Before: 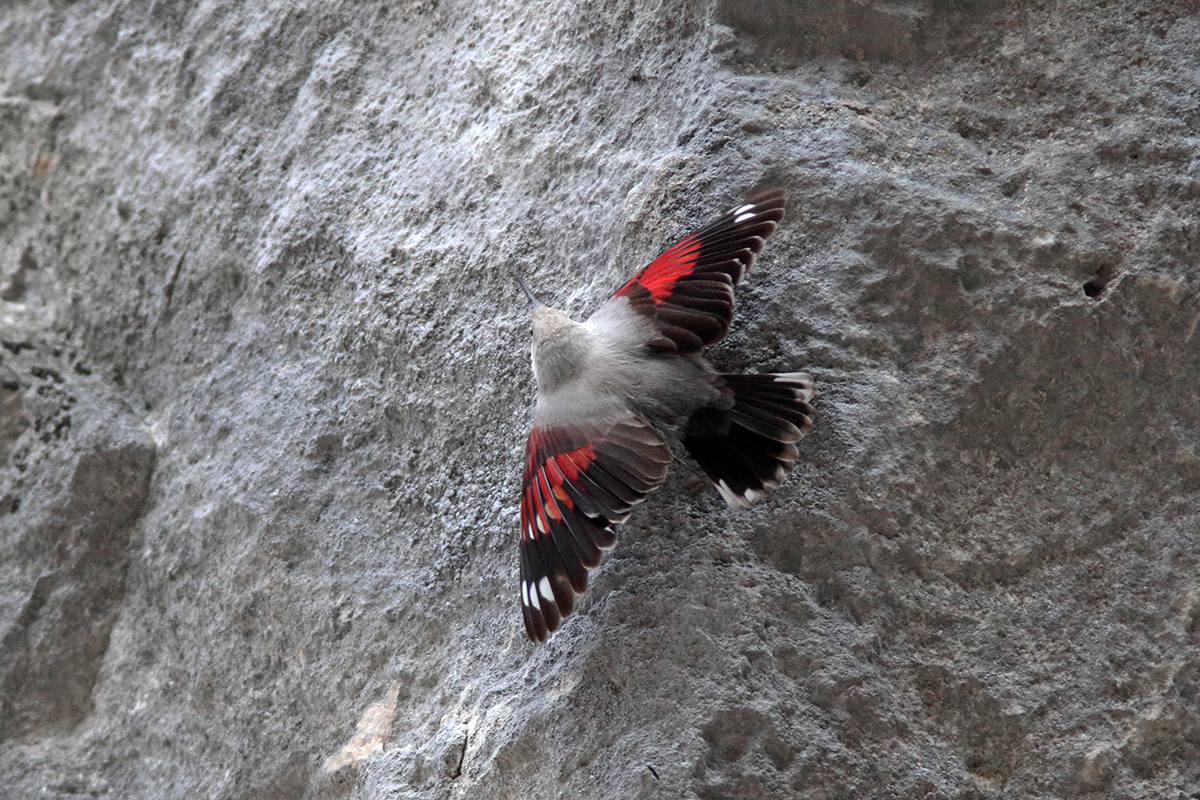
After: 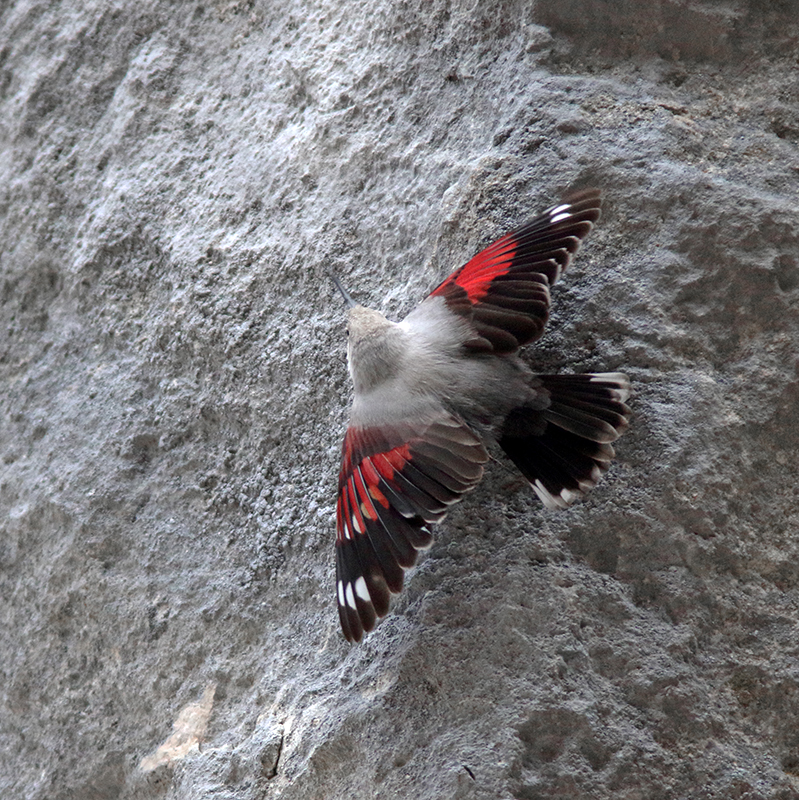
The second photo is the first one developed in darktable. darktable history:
crop and rotate: left 15.405%, right 17.97%
